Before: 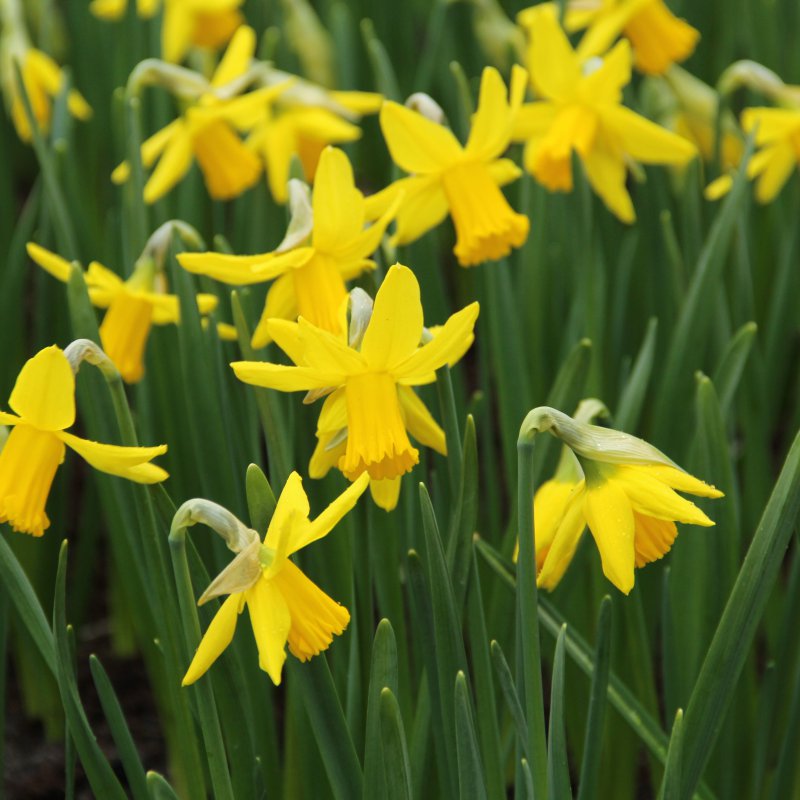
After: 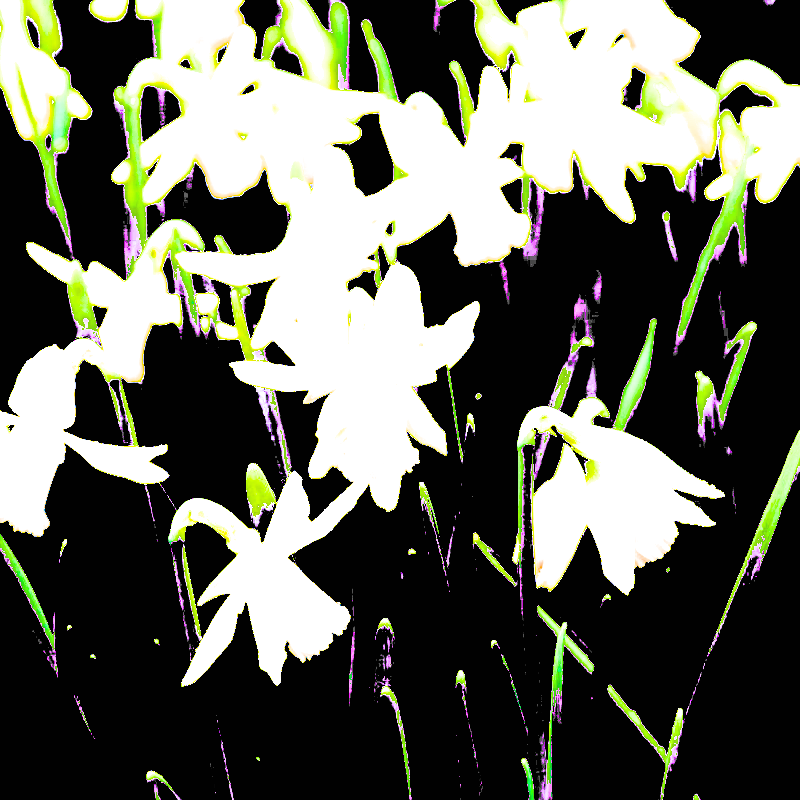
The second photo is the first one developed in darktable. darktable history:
contrast brightness saturation: contrast 0.05, brightness 0.06, saturation 0.01
white balance: red 1.004, blue 1.096
exposure: black level correction 0.1, exposure 3 EV, compensate highlight preservation false
filmic rgb: black relative exposure -7.15 EV, white relative exposure 5.36 EV, hardness 3.02
velvia: strength 10%
